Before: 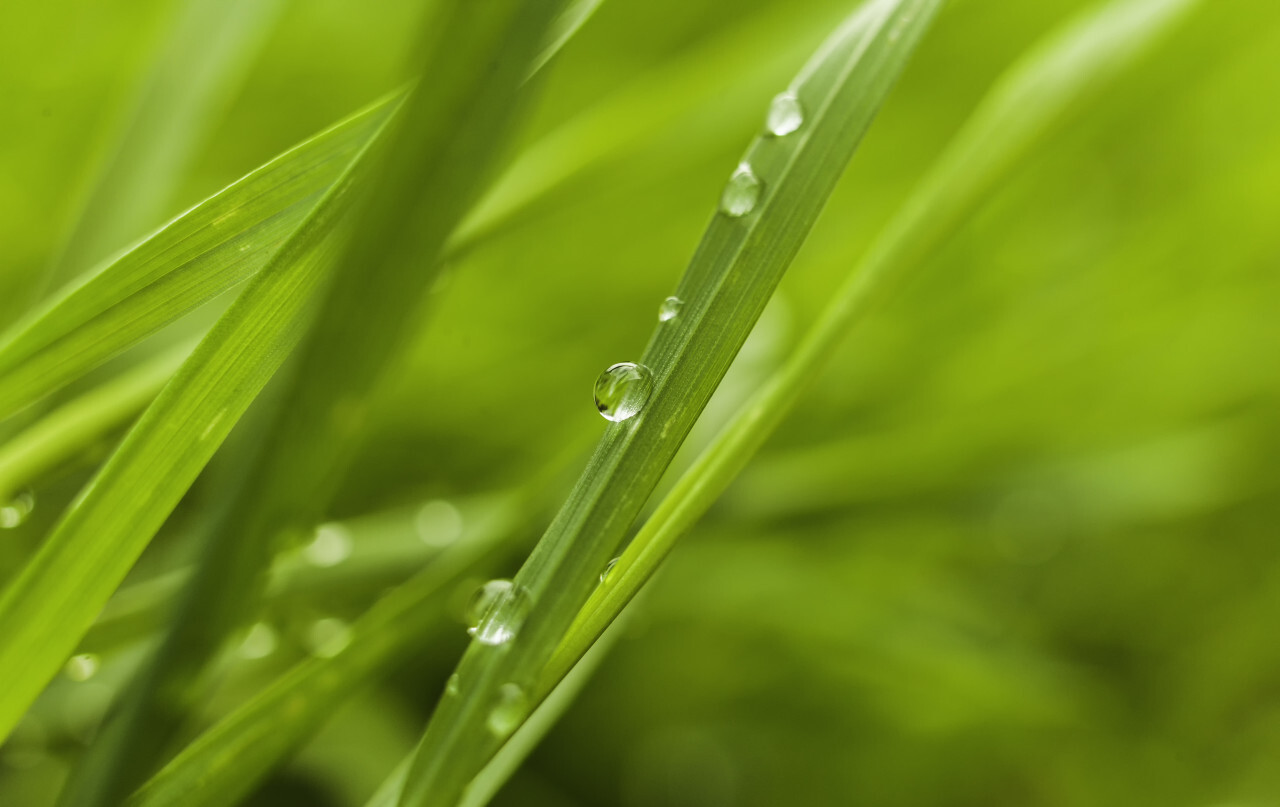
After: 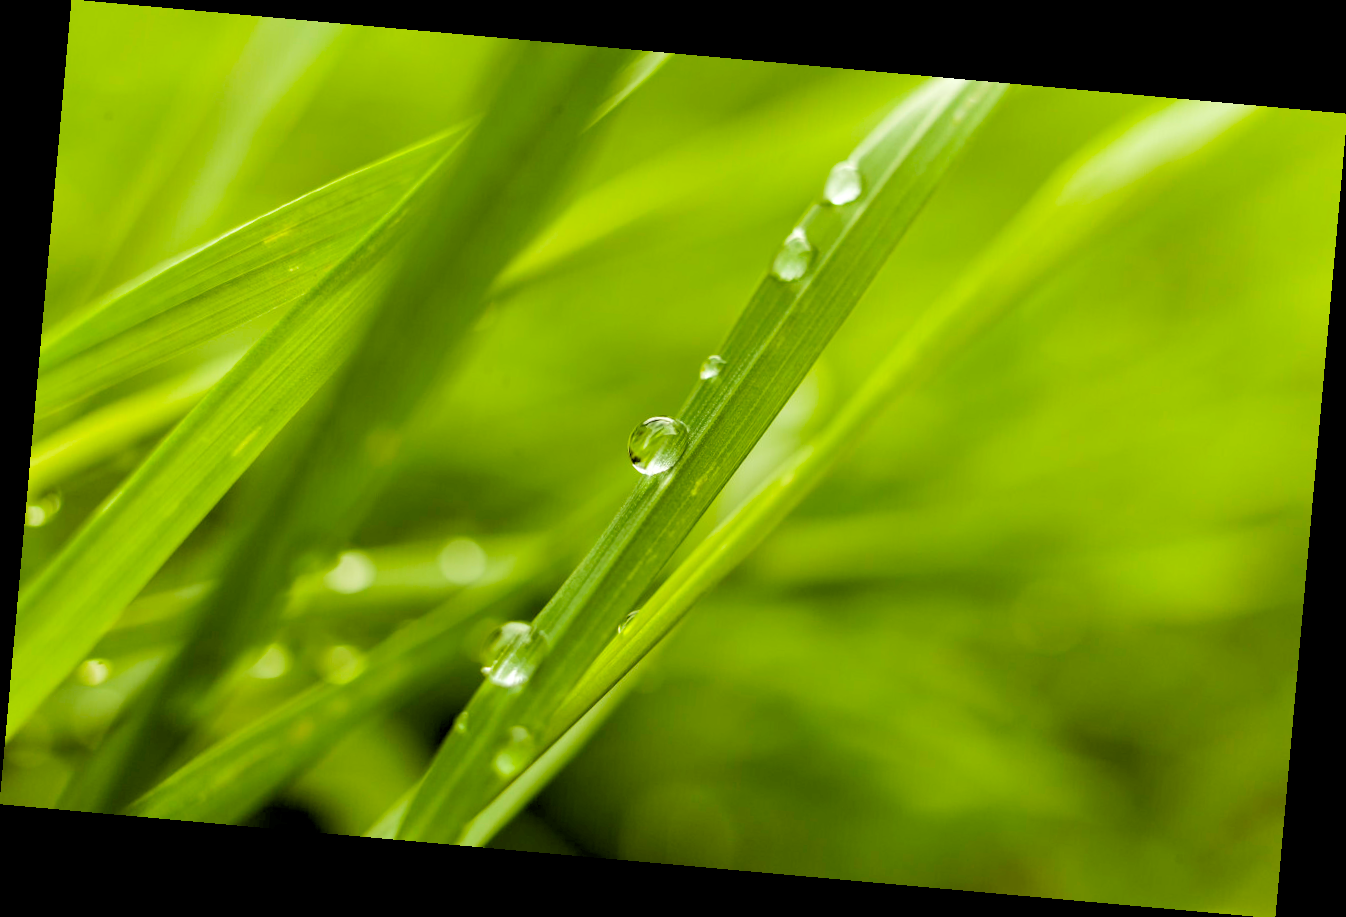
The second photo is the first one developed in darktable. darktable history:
rotate and perspective: rotation 5.12°, automatic cropping off
rgb levels: levels [[0.034, 0.472, 0.904], [0, 0.5, 1], [0, 0.5, 1]]
tone curve: curves: ch0 [(0, 0) (0.003, 0.003) (0.011, 0.011) (0.025, 0.025) (0.044, 0.044) (0.069, 0.069) (0.1, 0.099) (0.136, 0.135) (0.177, 0.176) (0.224, 0.223) (0.277, 0.275) (0.335, 0.333) (0.399, 0.396) (0.468, 0.465) (0.543, 0.545) (0.623, 0.625) (0.709, 0.71) (0.801, 0.801) (0.898, 0.898) (1, 1)], preserve colors none
